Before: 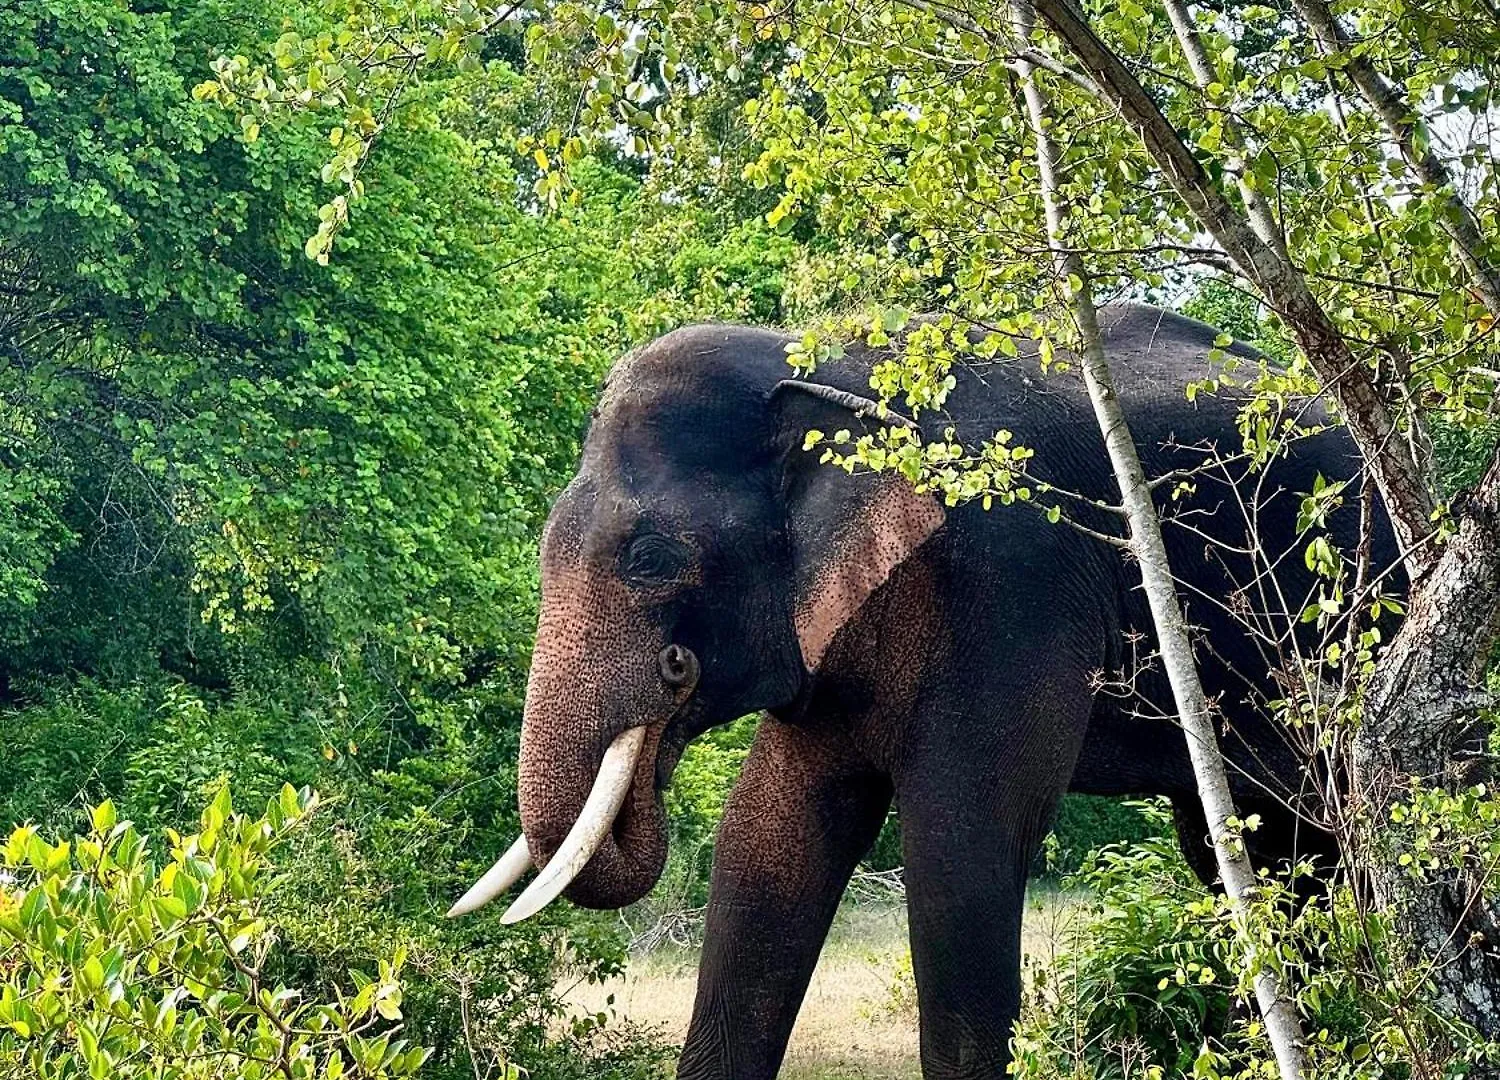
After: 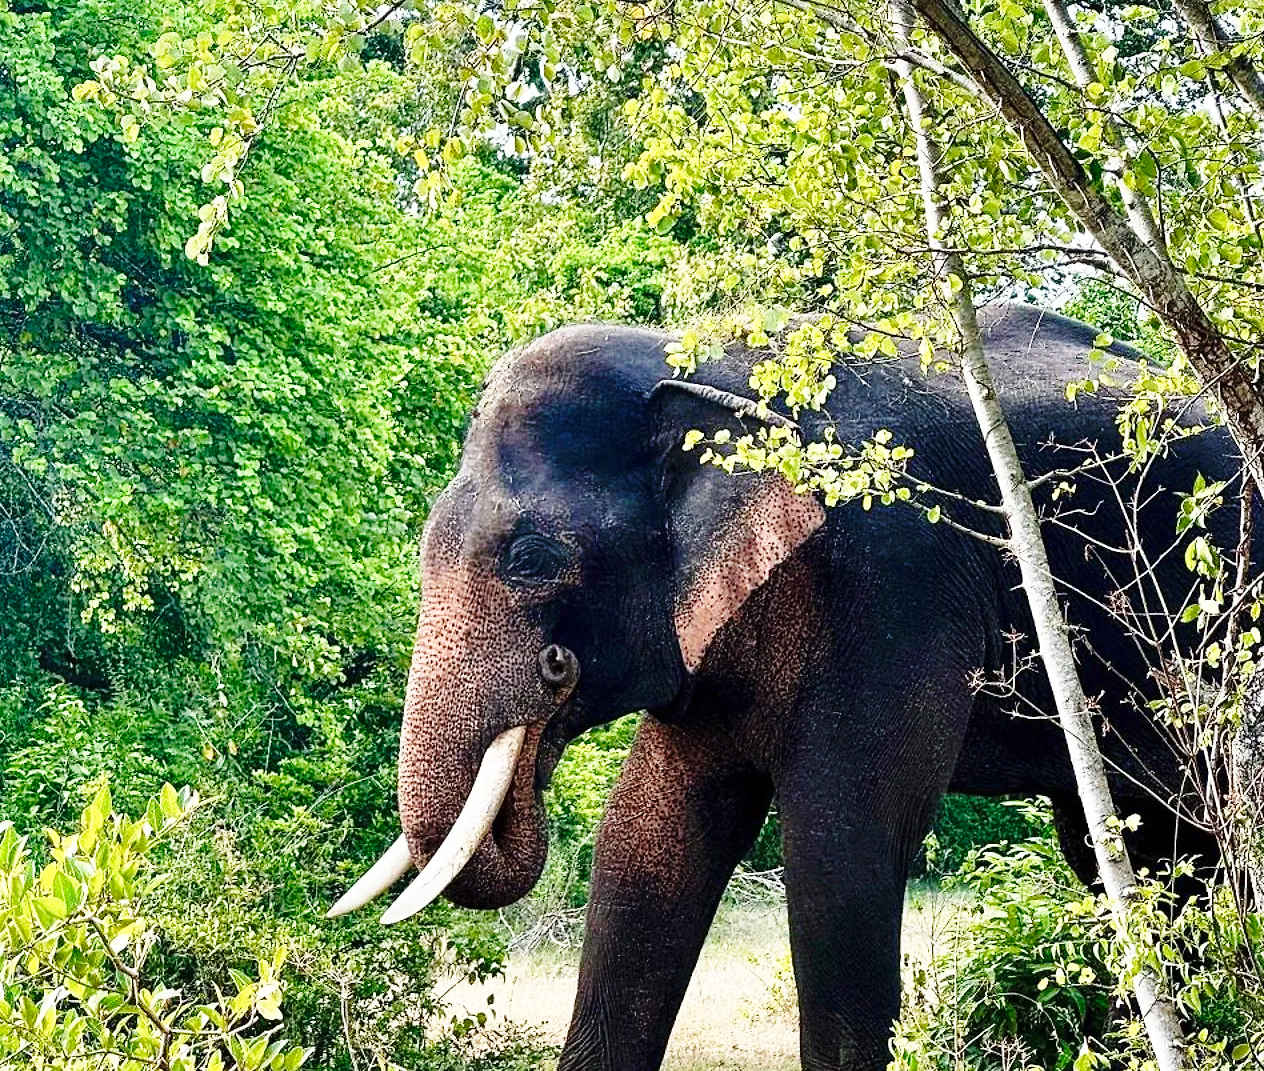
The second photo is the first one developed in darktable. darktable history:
base curve: curves: ch0 [(0, 0) (0.028, 0.03) (0.121, 0.232) (0.46, 0.748) (0.859, 0.968) (1, 1)], preserve colors none
crop: left 8.026%, right 7.374%
